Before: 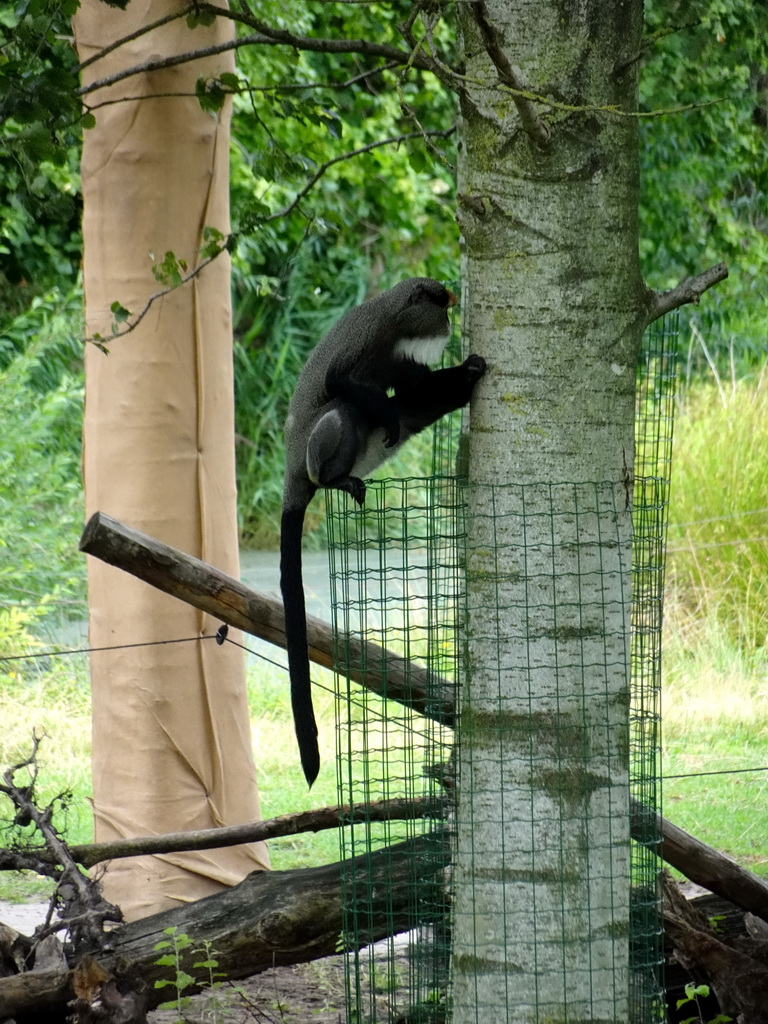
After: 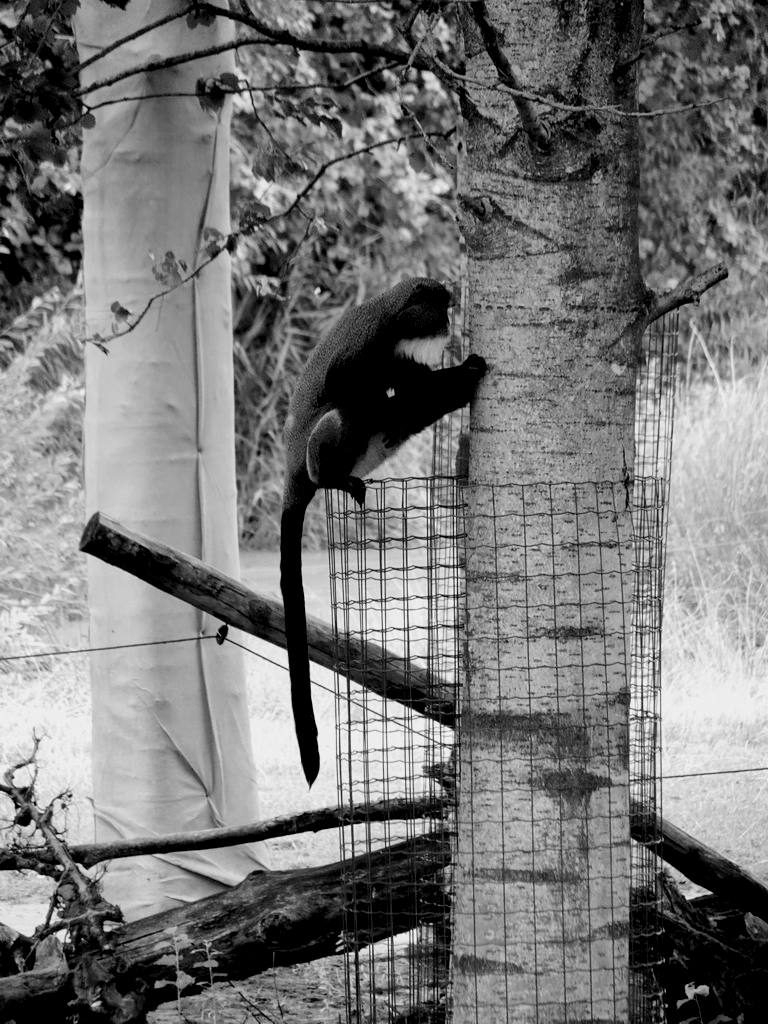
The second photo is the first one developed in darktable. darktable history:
levels: levels [0.055, 0.477, 0.9]
filmic rgb: black relative exposure -7.65 EV, white relative exposure 4.56 EV, hardness 3.61, color science v6 (2022)
monochrome: on, module defaults
